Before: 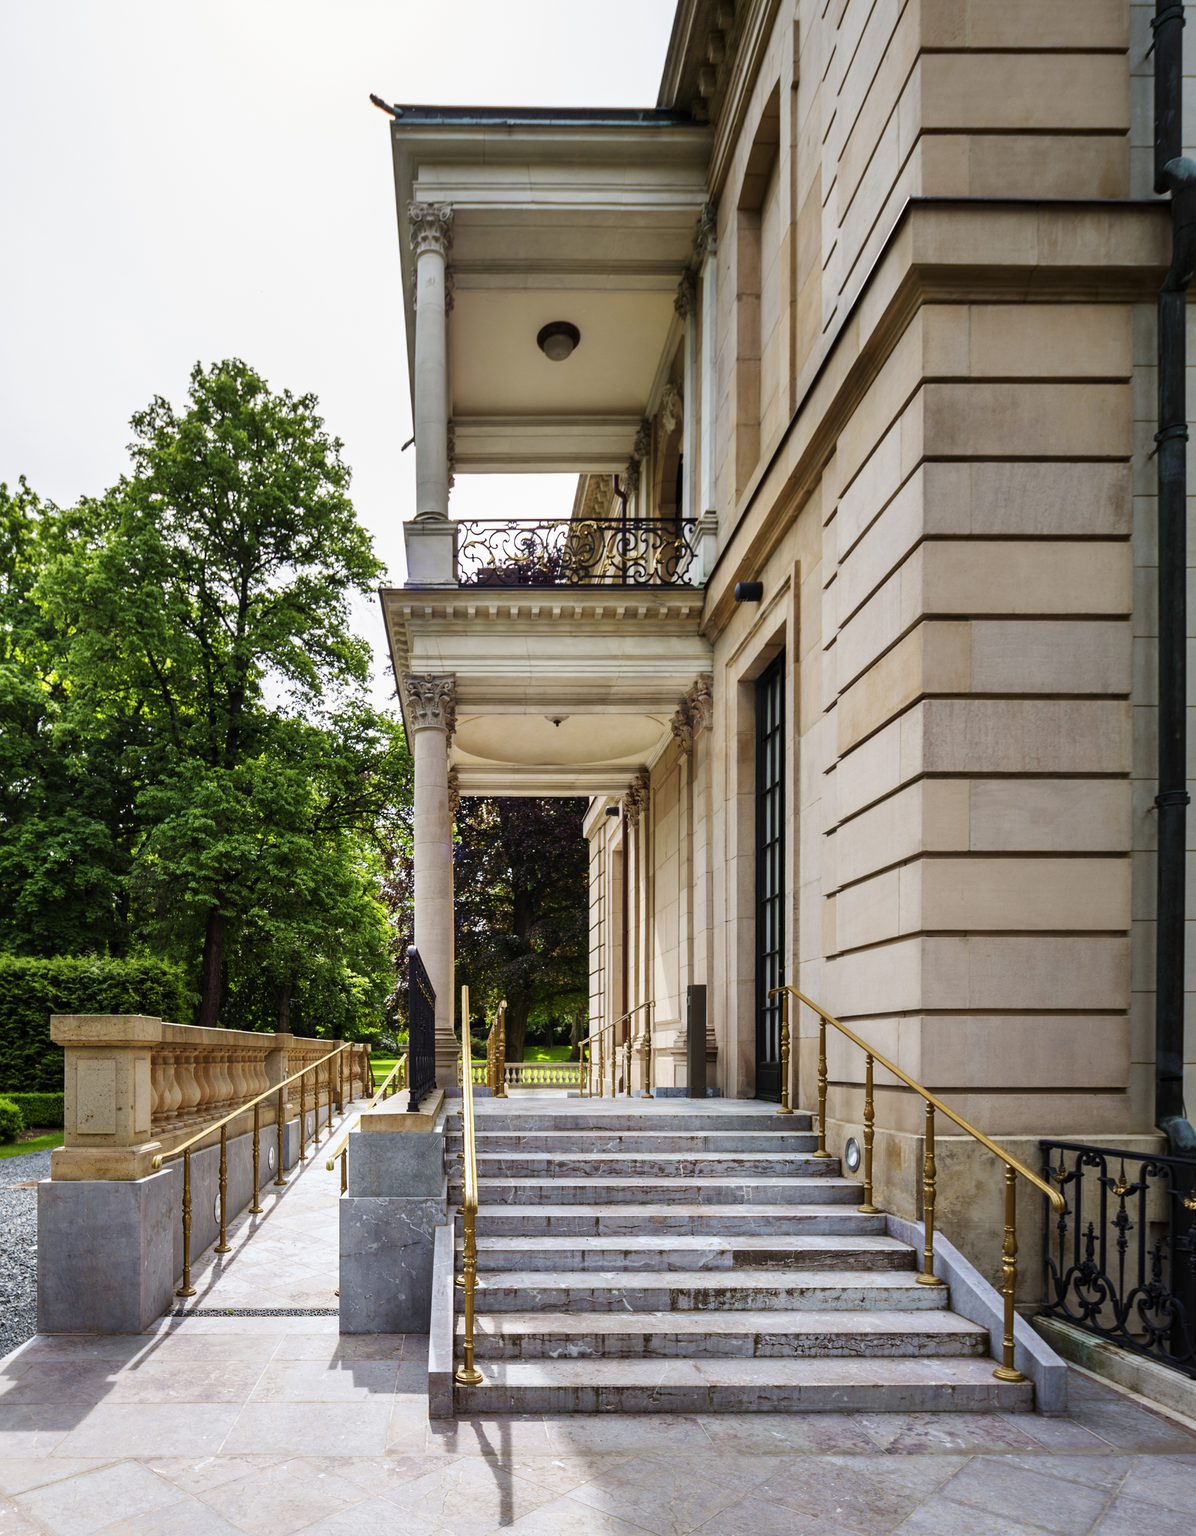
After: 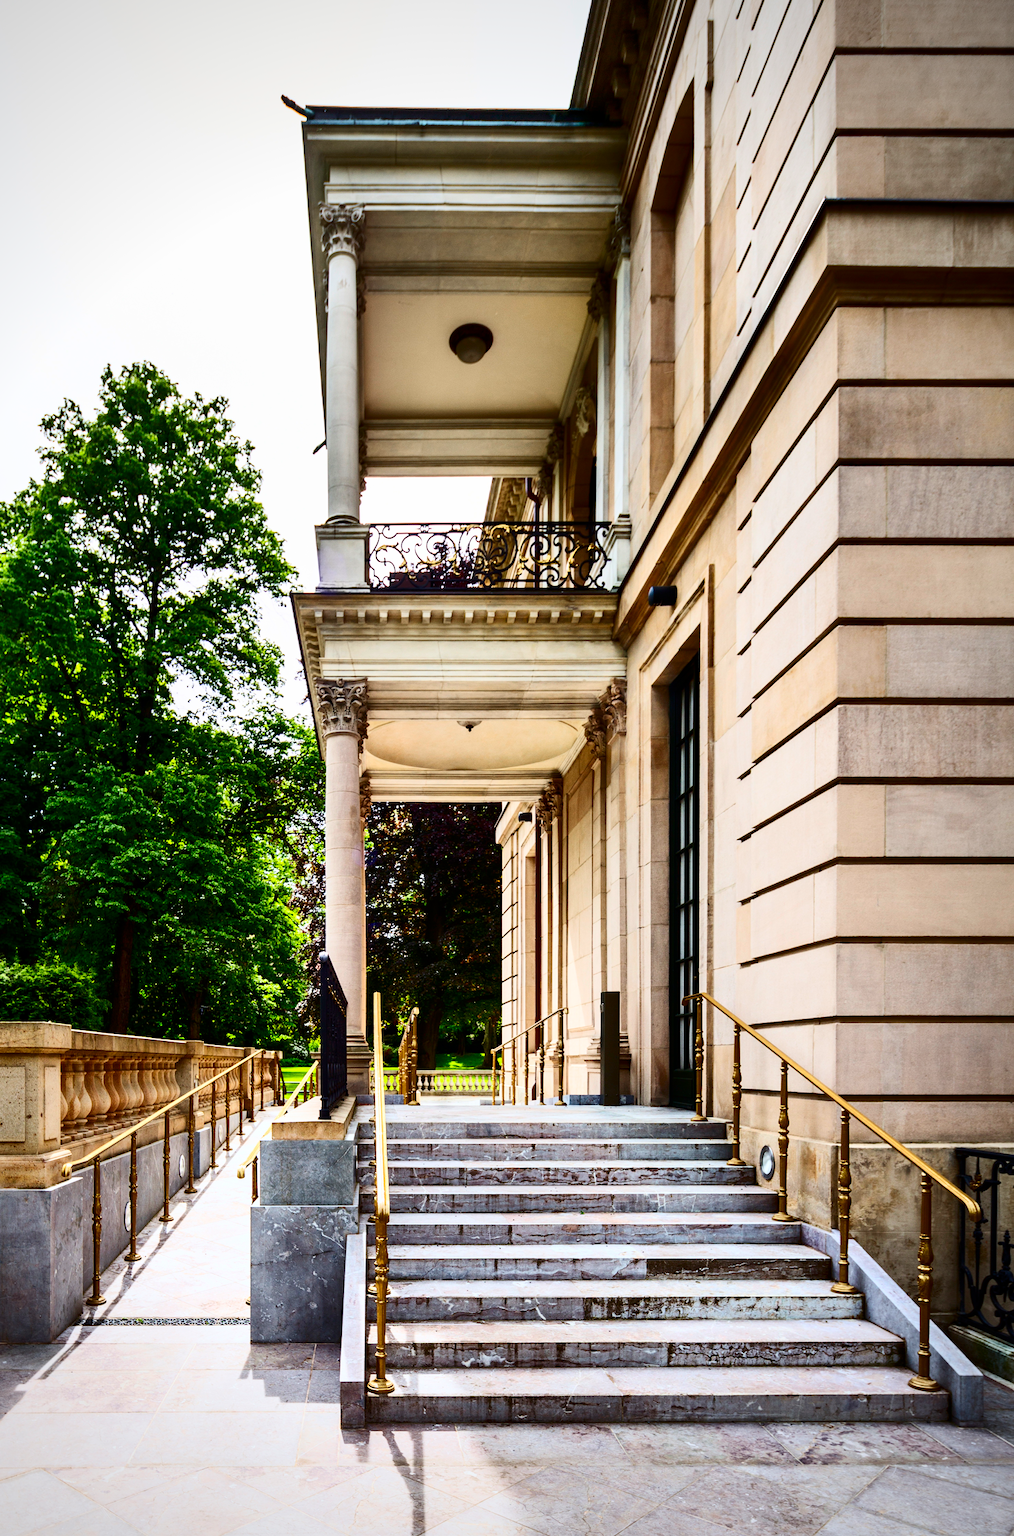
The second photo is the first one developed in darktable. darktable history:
crop: left 7.598%, right 7.873%
vignetting: fall-off radius 60.92%
contrast brightness saturation: contrast 0.4, brightness 0.05, saturation 0.25
